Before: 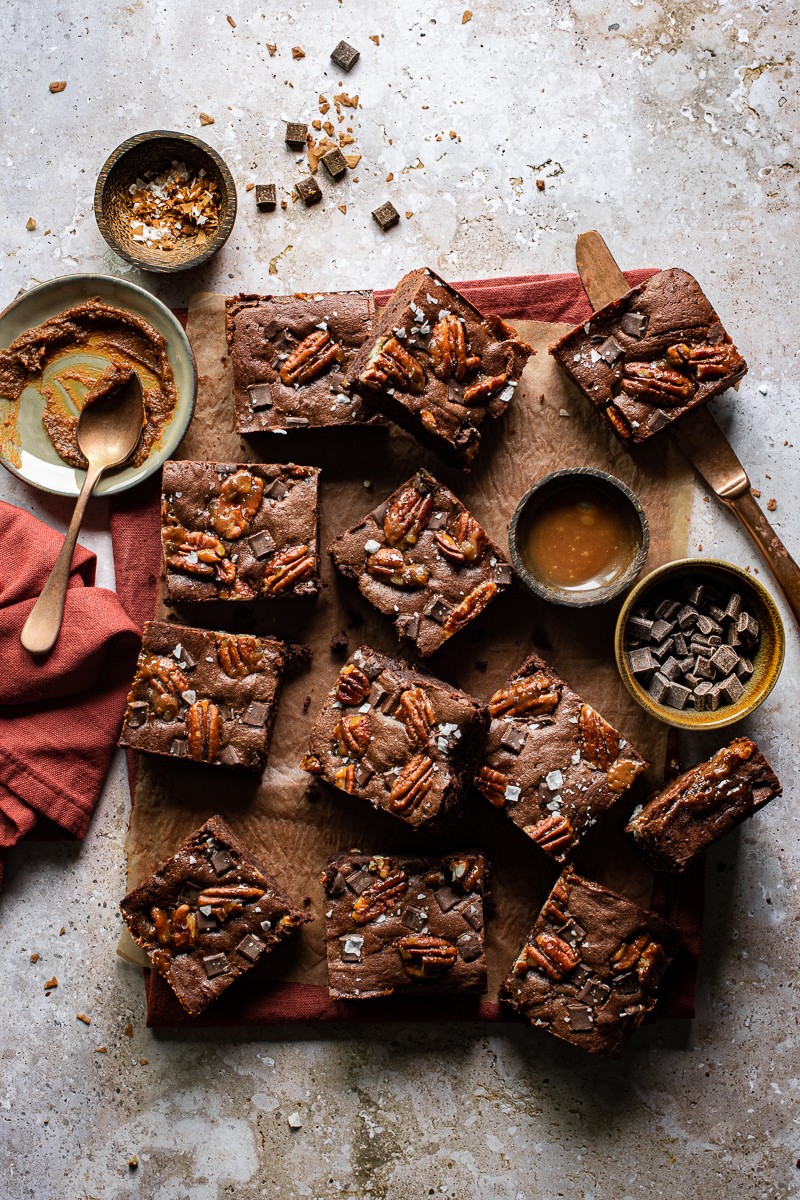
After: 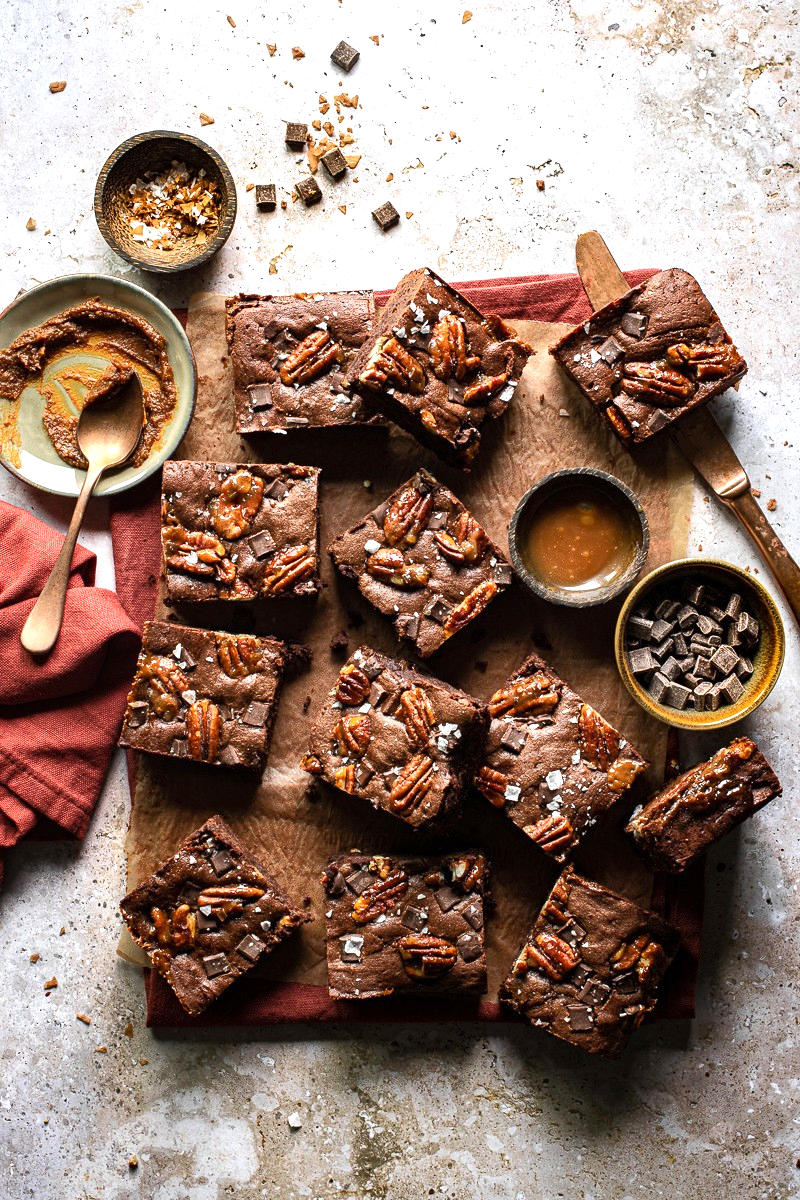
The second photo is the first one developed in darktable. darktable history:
exposure: exposure 0.601 EV, compensate highlight preservation false
tone curve: curves: ch0 [(0, 0) (0.003, 0.003) (0.011, 0.011) (0.025, 0.024) (0.044, 0.043) (0.069, 0.068) (0.1, 0.097) (0.136, 0.133) (0.177, 0.173) (0.224, 0.219) (0.277, 0.27) (0.335, 0.327) (0.399, 0.39) (0.468, 0.457) (0.543, 0.545) (0.623, 0.625) (0.709, 0.71) (0.801, 0.801) (0.898, 0.898) (1, 1)], color space Lab, independent channels, preserve colors none
